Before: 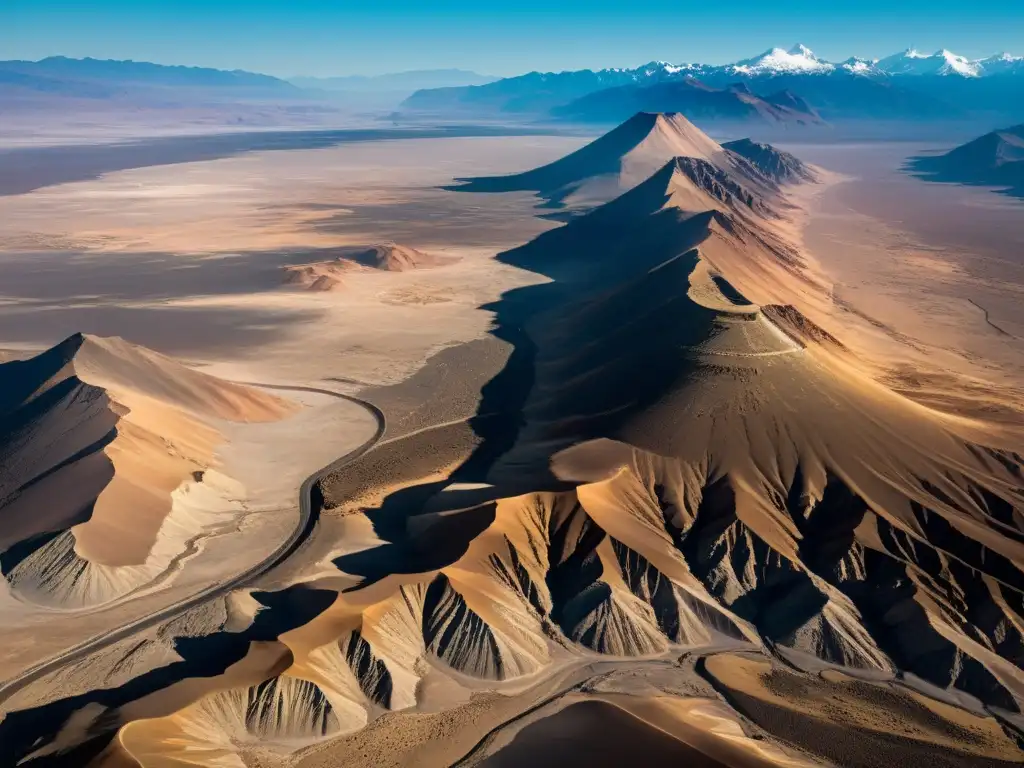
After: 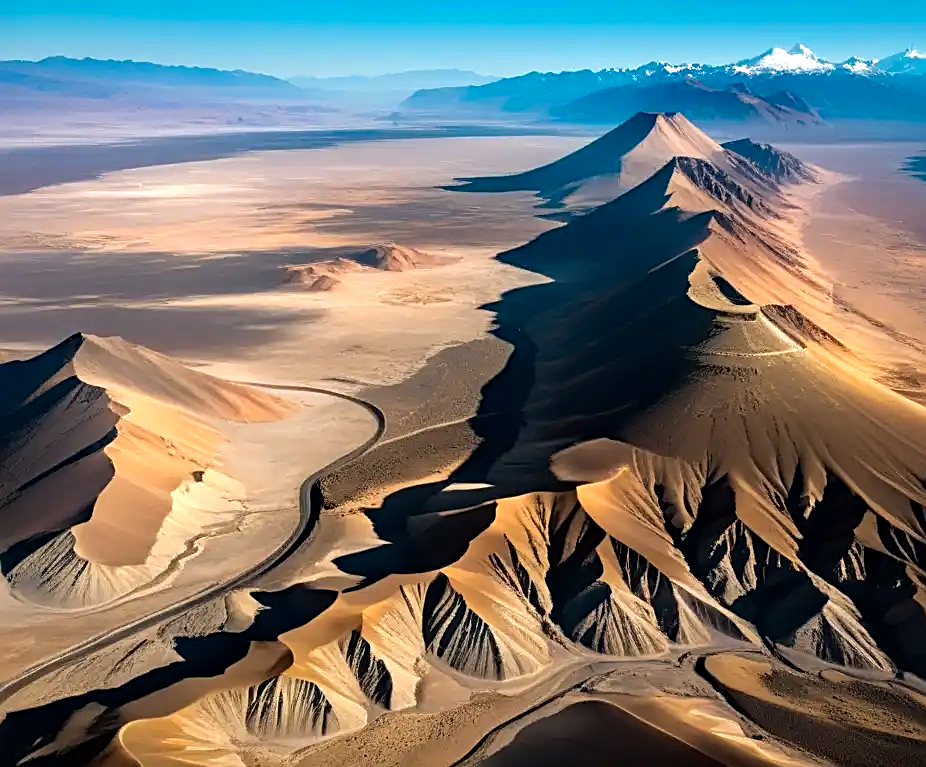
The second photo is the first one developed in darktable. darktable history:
sharpen: on, module defaults
tone equalizer: -8 EV -0.451 EV, -7 EV -0.366 EV, -6 EV -0.318 EV, -5 EV -0.189 EV, -3 EV 0.222 EV, -2 EV 0.358 EV, -1 EV 0.401 EV, +0 EV 0.412 EV
haze removal: compatibility mode true, adaptive false
crop: right 9.484%, bottom 0.025%
